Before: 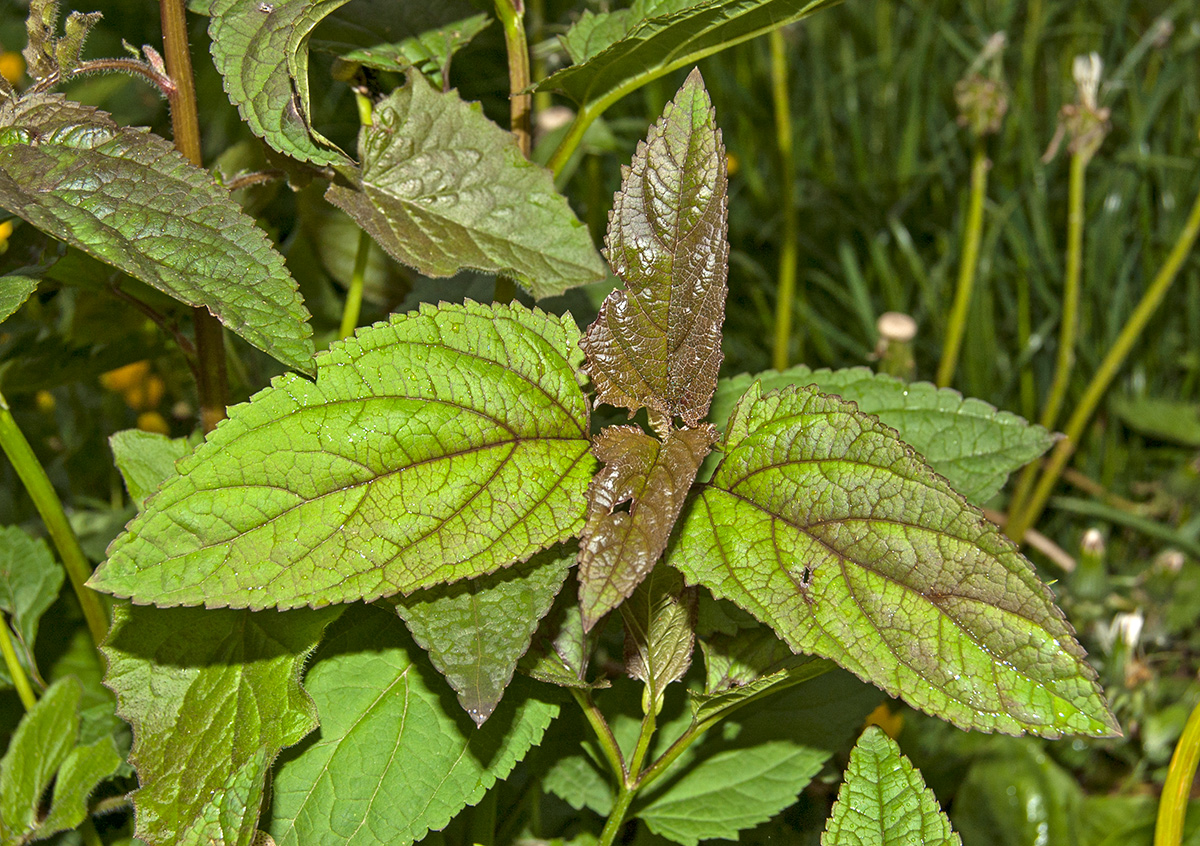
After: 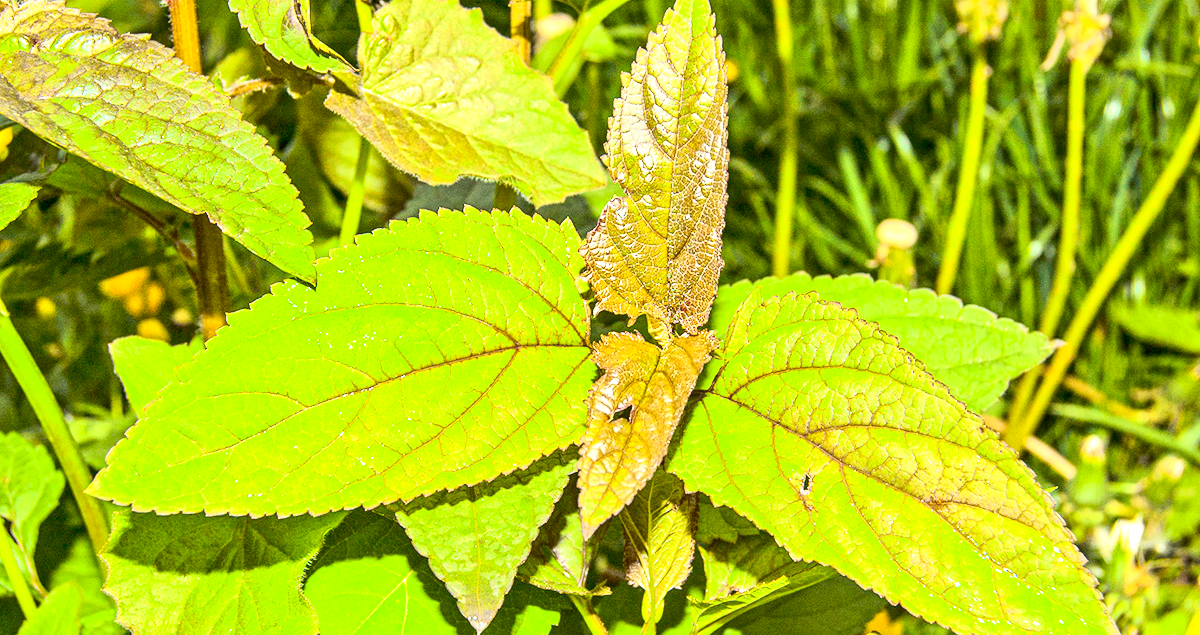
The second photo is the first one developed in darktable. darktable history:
exposure: black level correction 0, exposure 1.505 EV, compensate exposure bias true, compensate highlight preservation false
local contrast: on, module defaults
crop: top 11.021%, bottom 13.874%
tone curve: curves: ch0 [(0.003, 0.023) (0.071, 0.052) (0.236, 0.197) (0.466, 0.557) (0.625, 0.761) (0.783, 0.9) (0.994, 0.968)]; ch1 [(0, 0) (0.262, 0.227) (0.417, 0.386) (0.469, 0.467) (0.502, 0.498) (0.528, 0.53) (0.573, 0.579) (0.605, 0.621) (0.644, 0.671) (0.686, 0.728) (0.994, 0.987)]; ch2 [(0, 0) (0.262, 0.188) (0.385, 0.353) (0.427, 0.424) (0.495, 0.493) (0.515, 0.54) (0.547, 0.561) (0.589, 0.613) (0.644, 0.748) (1, 1)], color space Lab, independent channels, preserve colors none
tone equalizer: edges refinement/feathering 500, mask exposure compensation -1.57 EV, preserve details no
